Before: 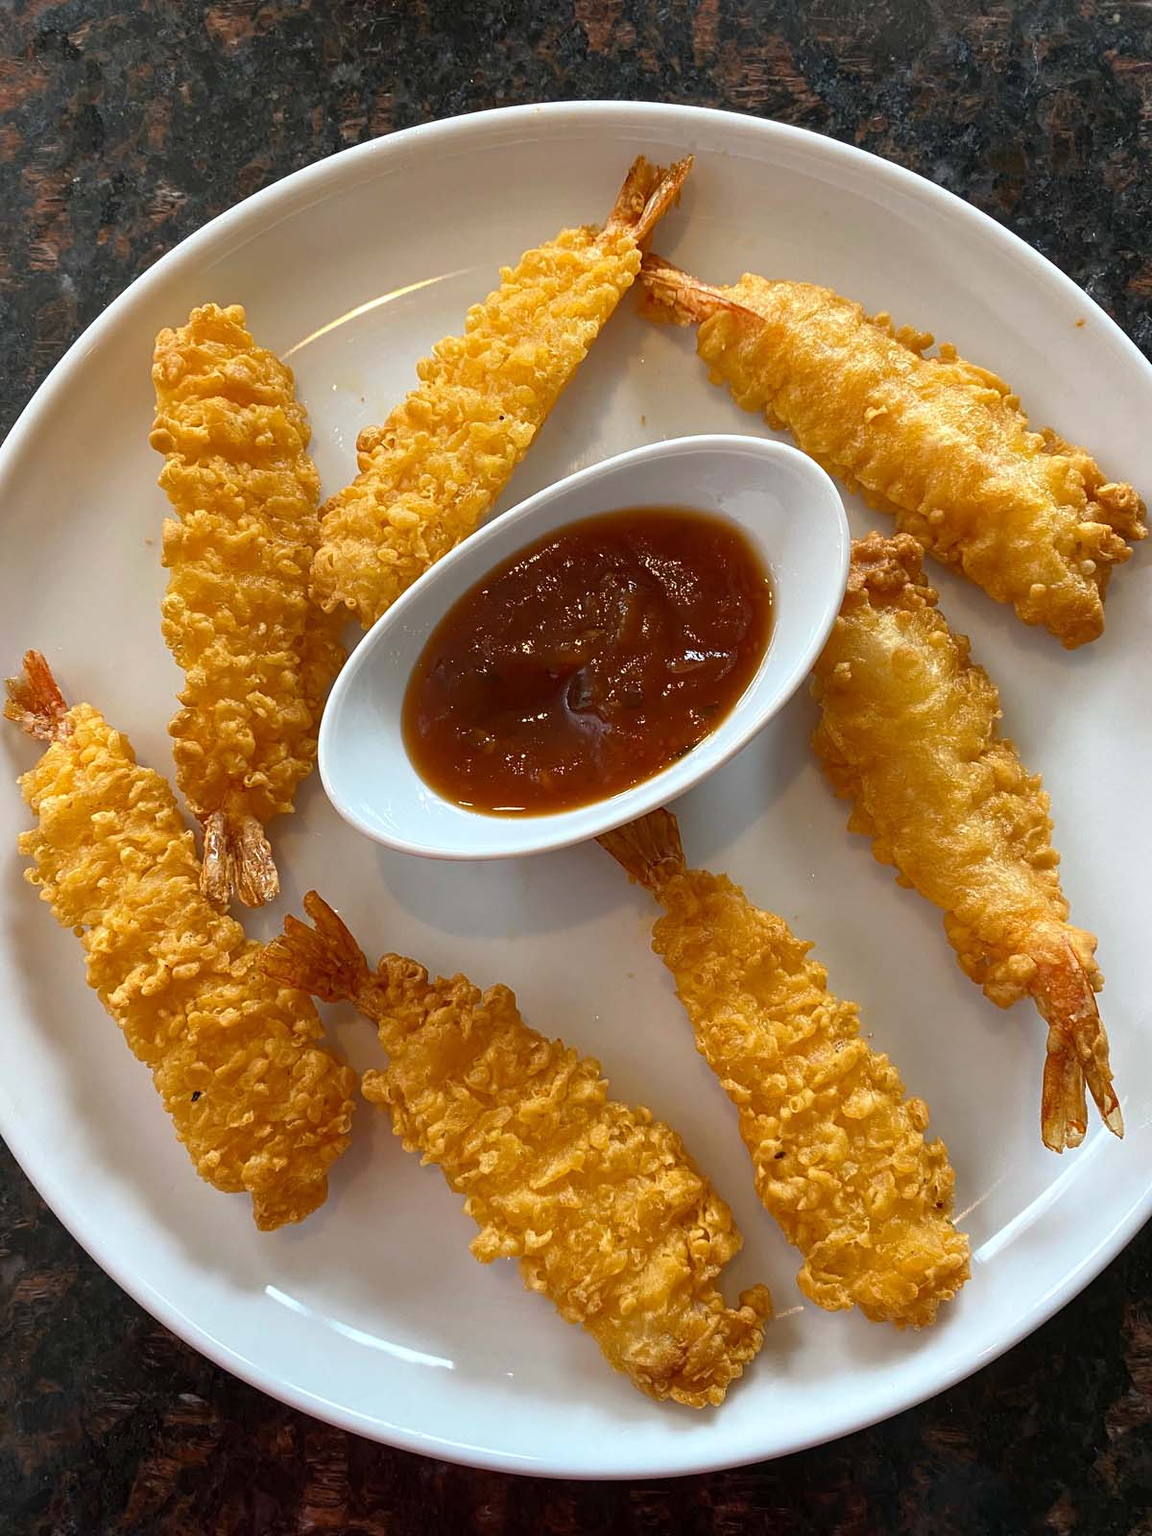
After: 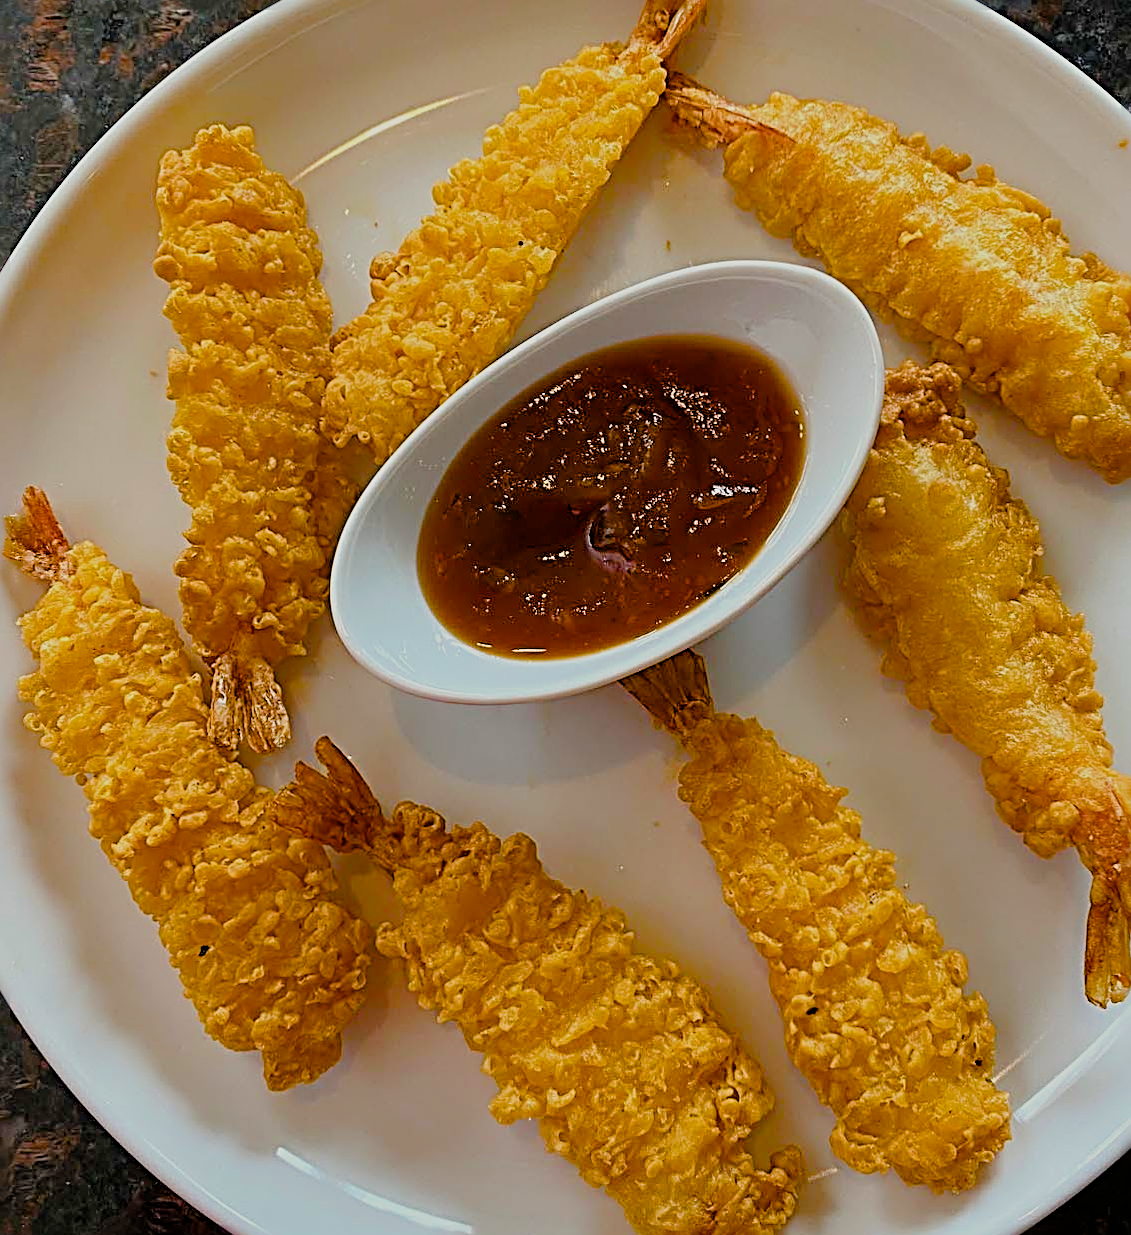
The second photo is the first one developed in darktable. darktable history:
crop and rotate: angle 0.106°, top 11.907%, right 5.436%, bottom 10.681%
filmic rgb: black relative exposure -6.56 EV, white relative exposure 4.7 EV, hardness 3.13, contrast 0.807
color balance rgb: highlights gain › luminance 5.862%, highlights gain › chroma 1.286%, highlights gain › hue 87.9°, perceptual saturation grading › global saturation 34.629%, perceptual saturation grading › highlights -25.127%, perceptual saturation grading › shadows 49.327%, global vibrance 20%
sharpen: radius 3.715, amount 0.924
tone equalizer: edges refinement/feathering 500, mask exposure compensation -1.57 EV, preserve details no
